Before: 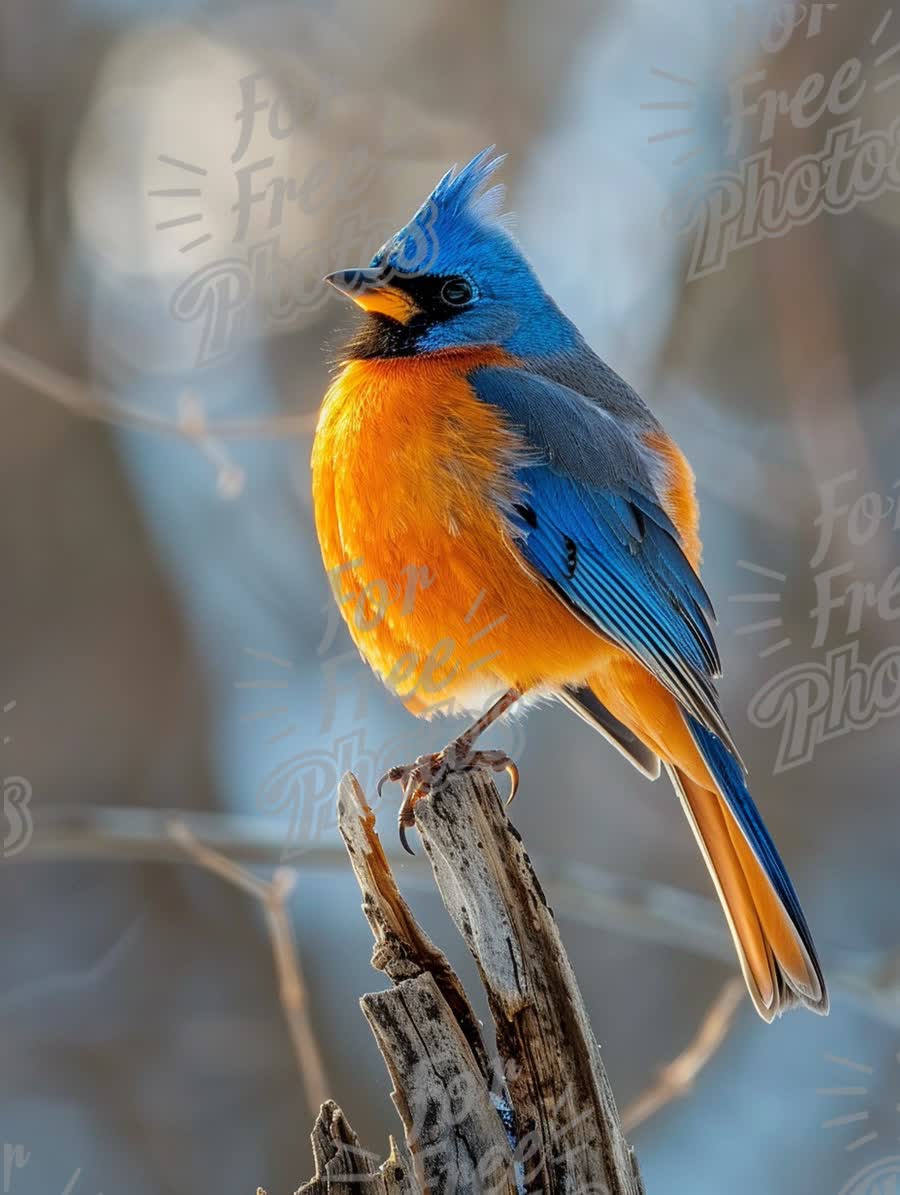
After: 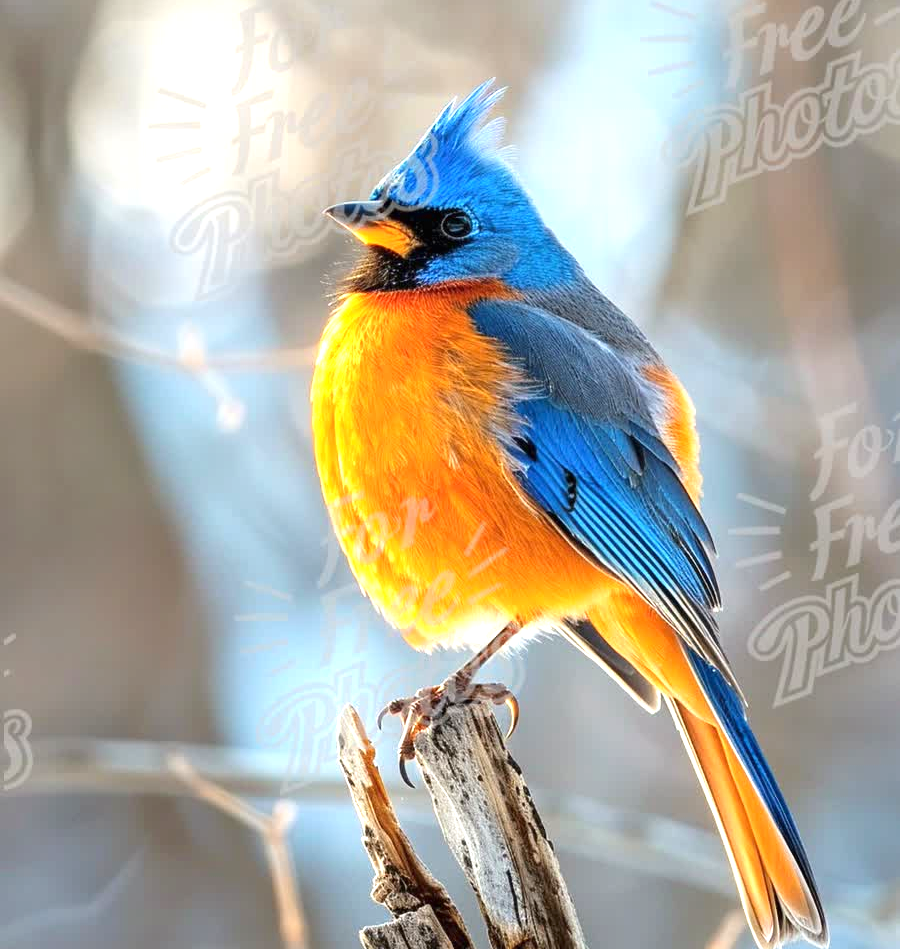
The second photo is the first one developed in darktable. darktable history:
crop and rotate: top 5.65%, bottom 14.898%
exposure: black level correction 0, exposure 1.099 EV, compensate highlight preservation false
contrast brightness saturation: contrast 0.074
